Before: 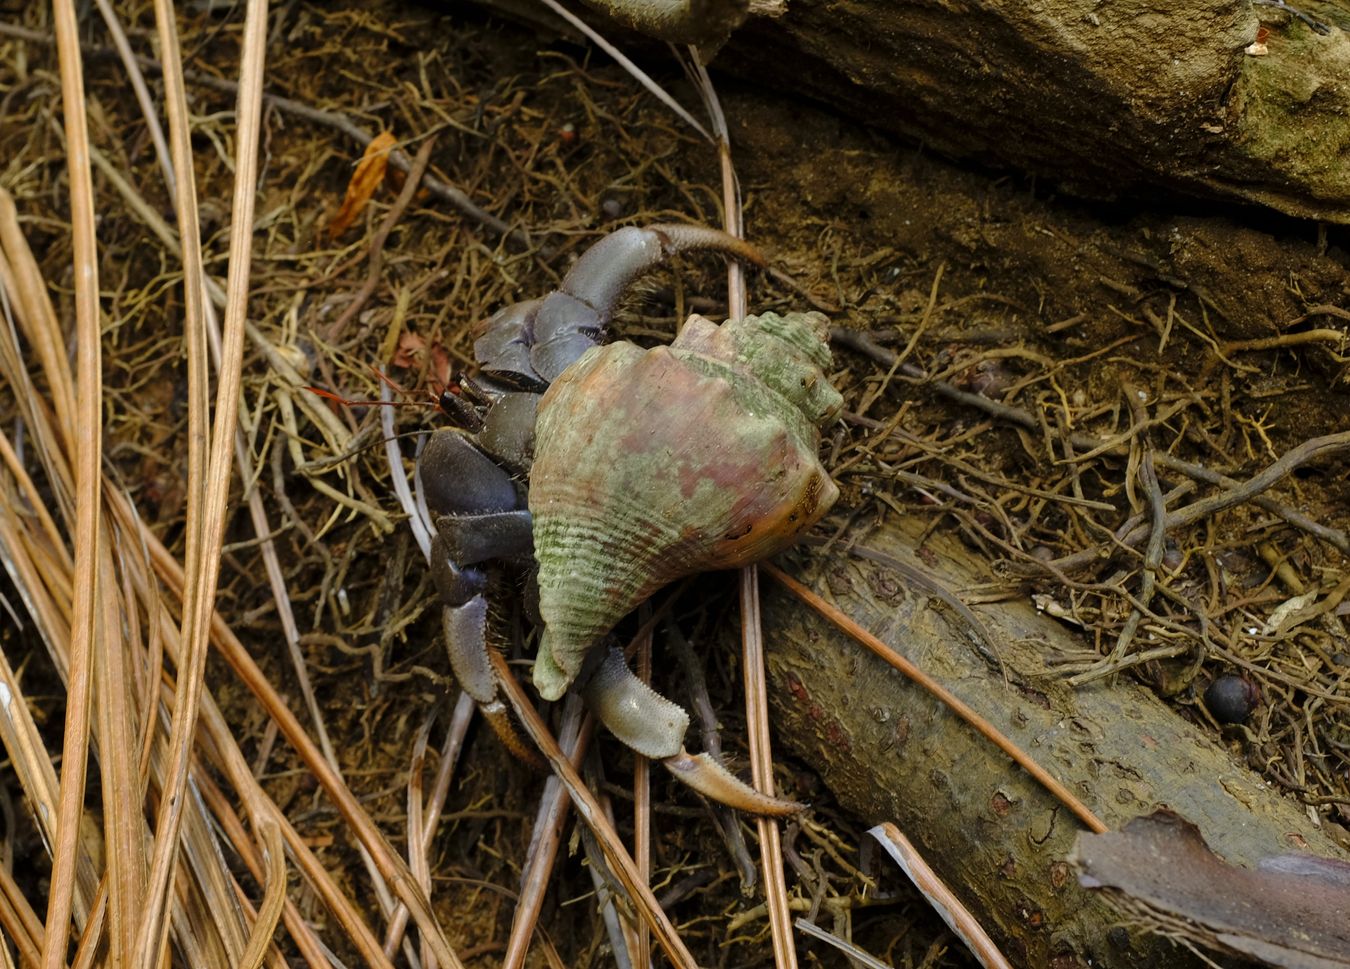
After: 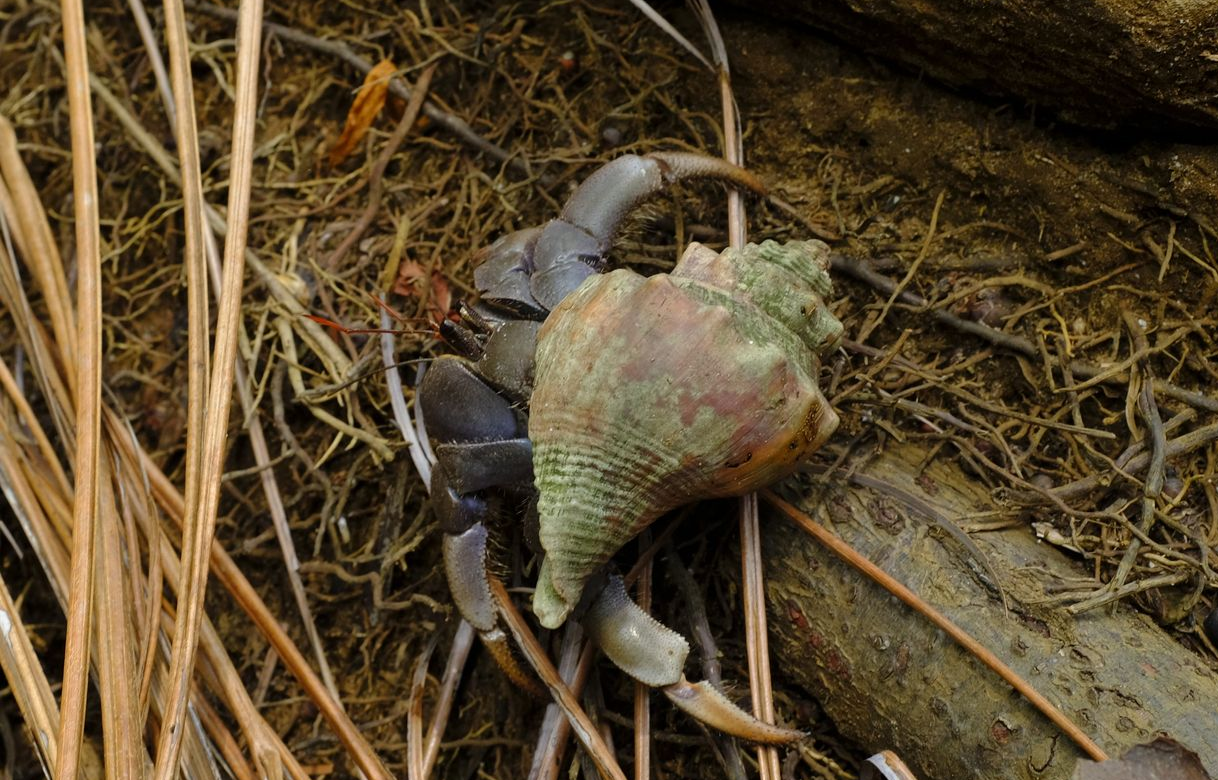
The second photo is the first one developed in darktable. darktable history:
crop: top 7.529%, right 9.746%, bottom 11.917%
